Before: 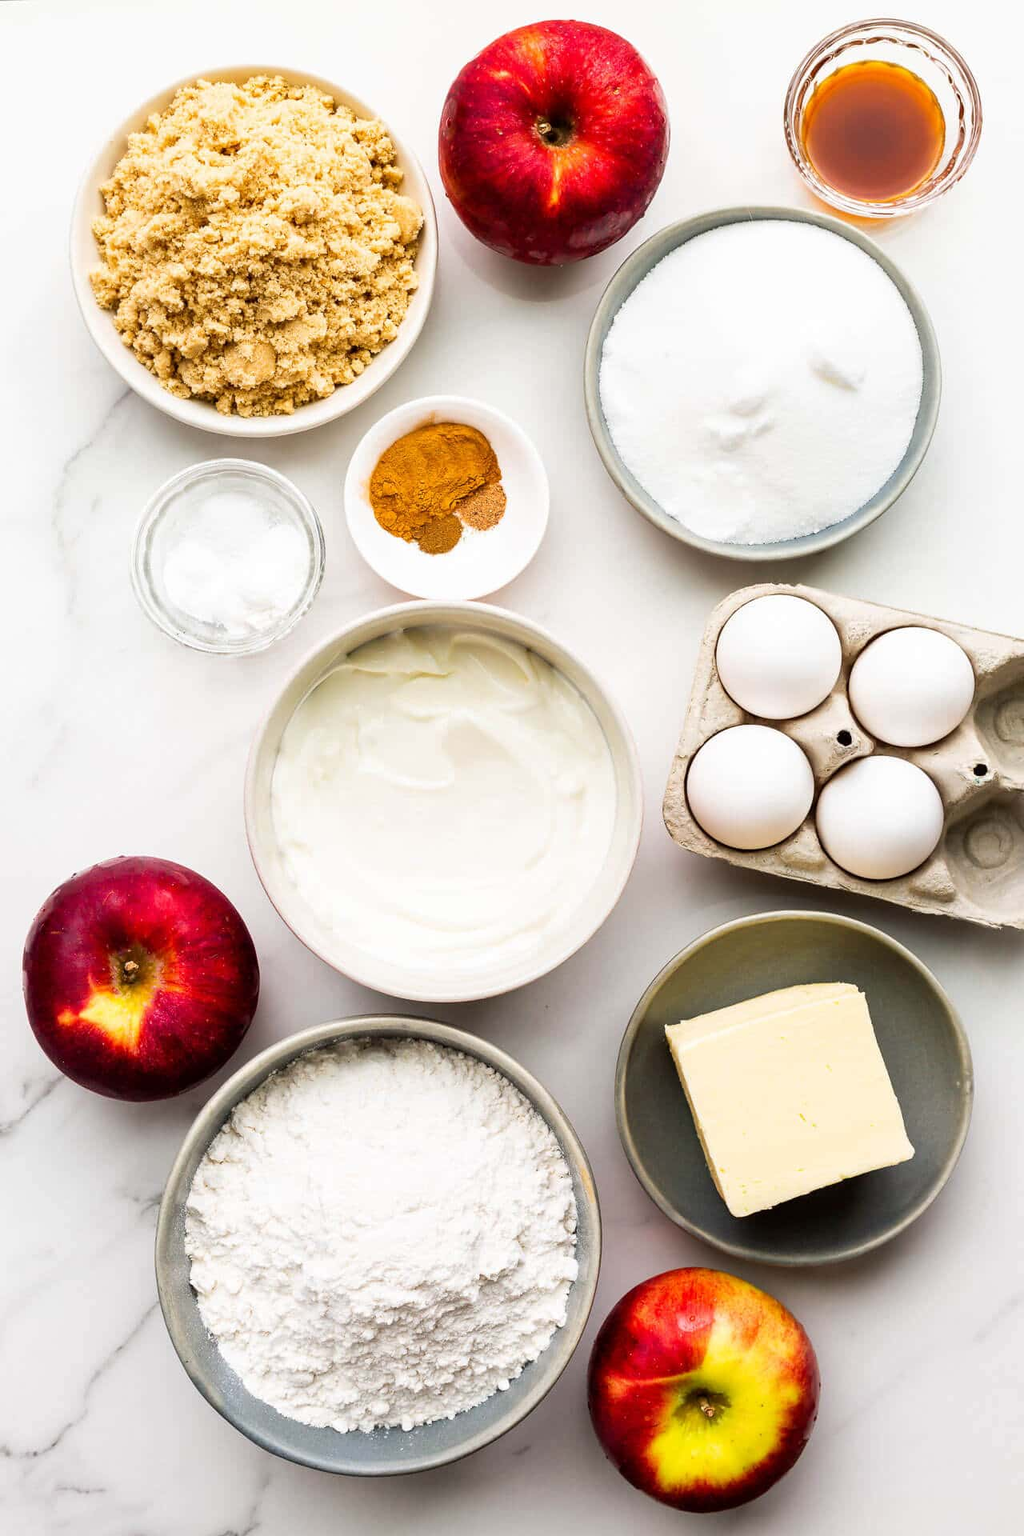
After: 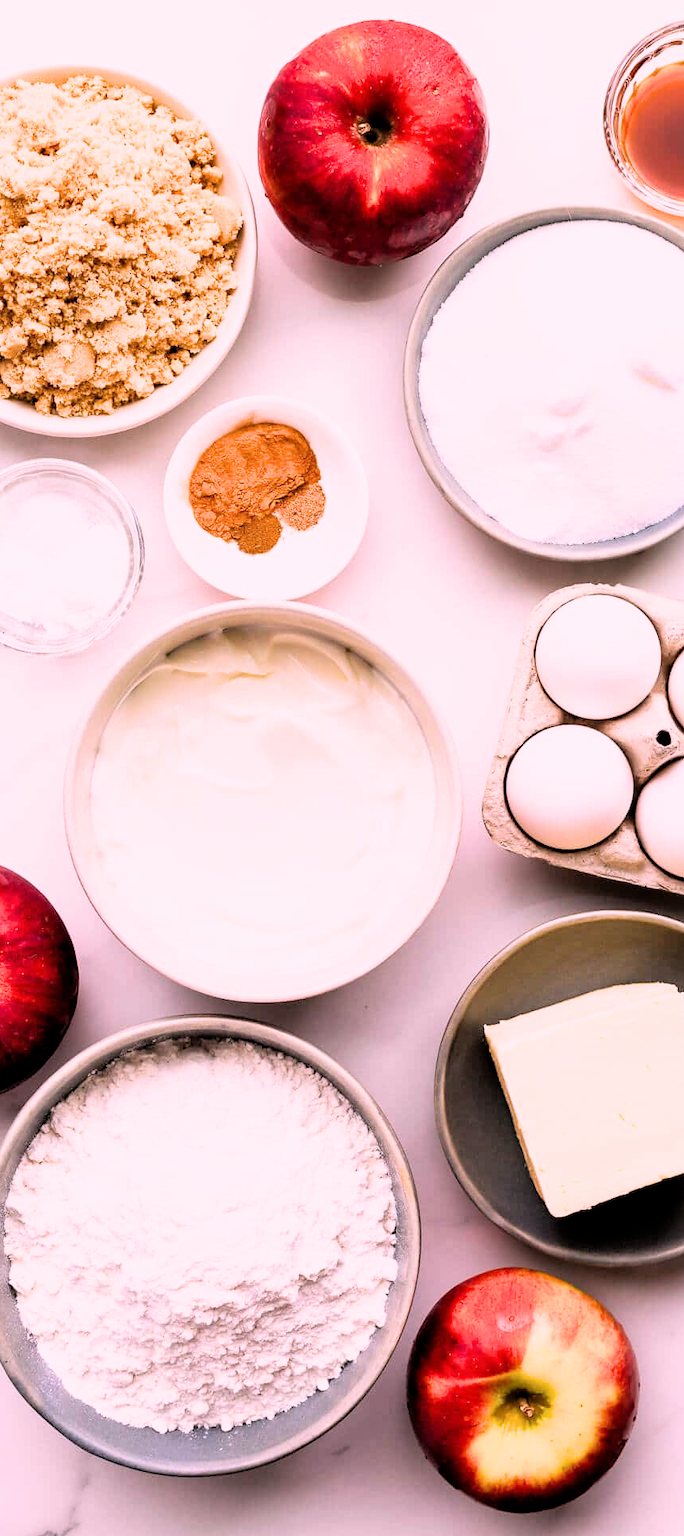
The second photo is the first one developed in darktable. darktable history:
white balance: red 1.188, blue 1.11
crop and rotate: left 17.732%, right 15.423%
filmic rgb: black relative exposure -4.93 EV, white relative exposure 2.84 EV, hardness 3.72
